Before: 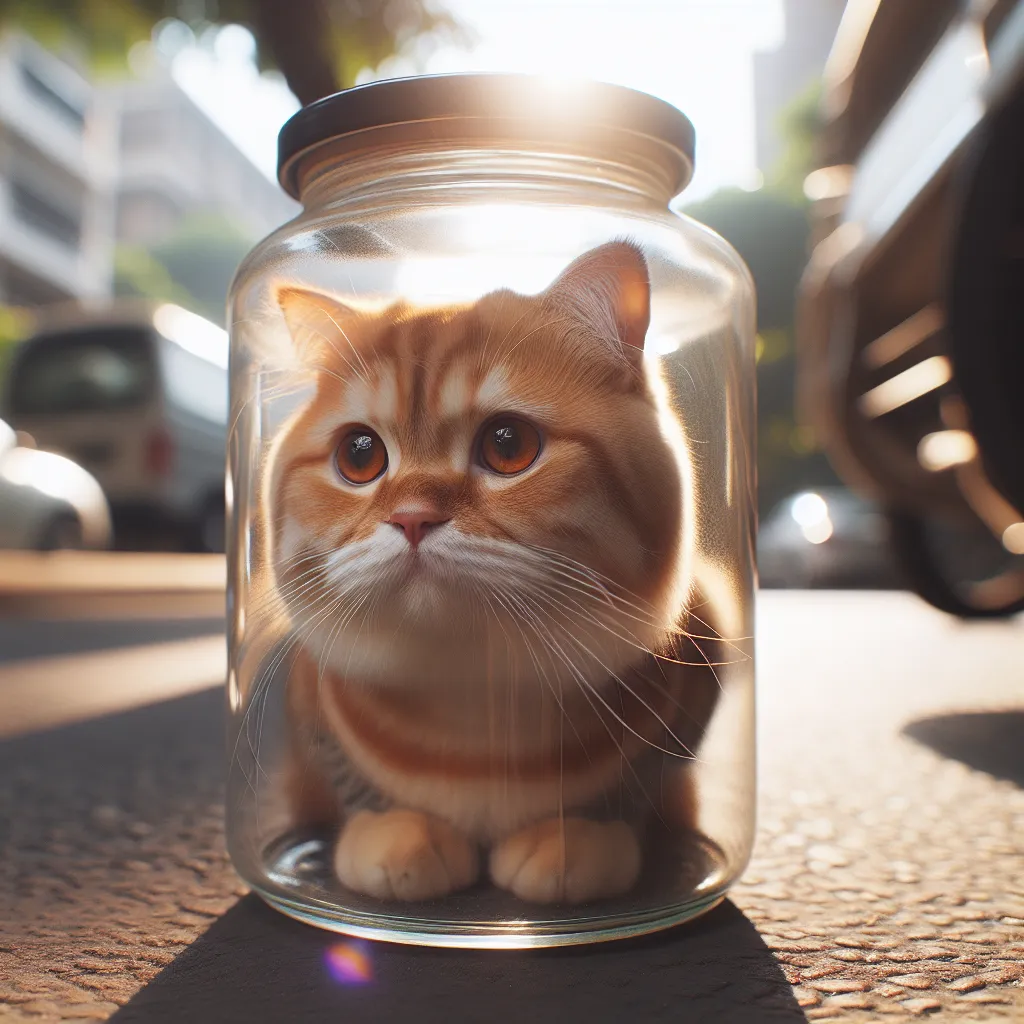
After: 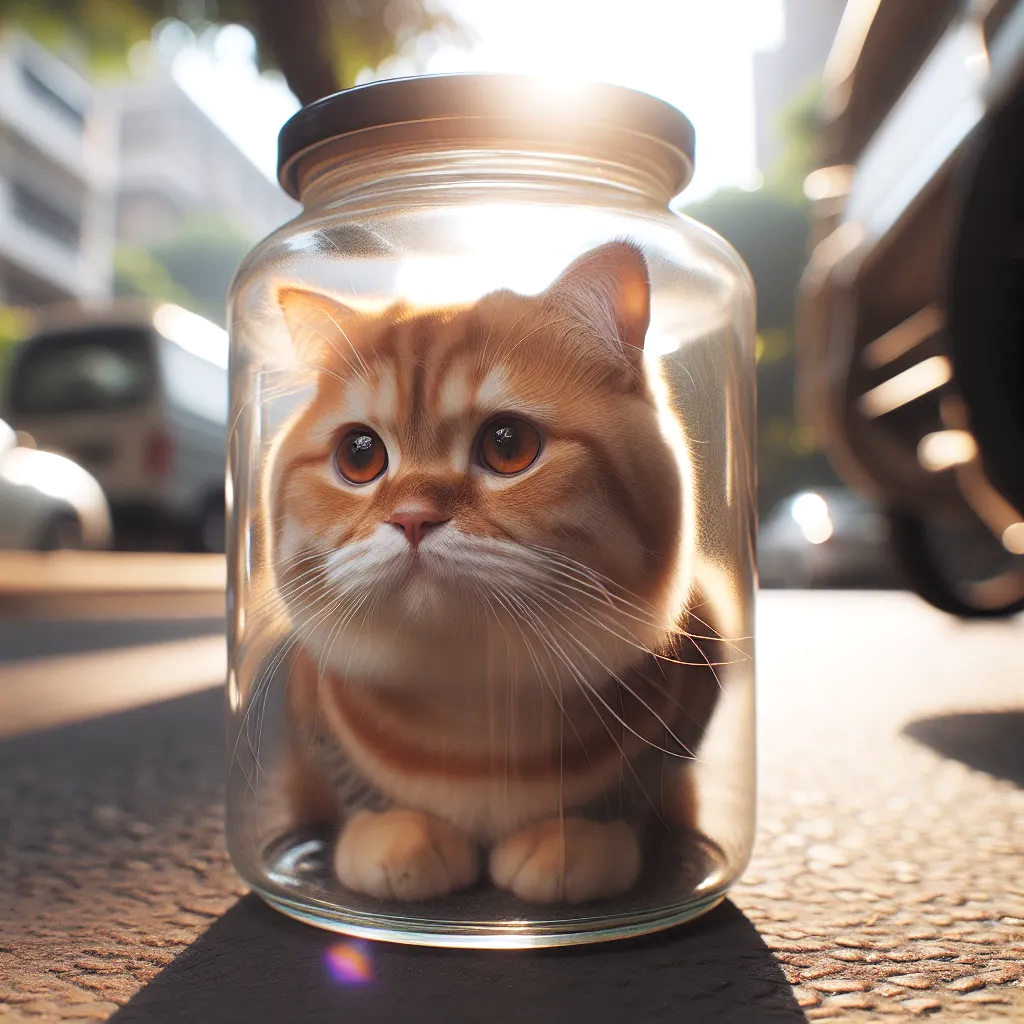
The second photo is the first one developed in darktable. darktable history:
levels: gray 50.84%, levels [0.073, 0.497, 0.972]
